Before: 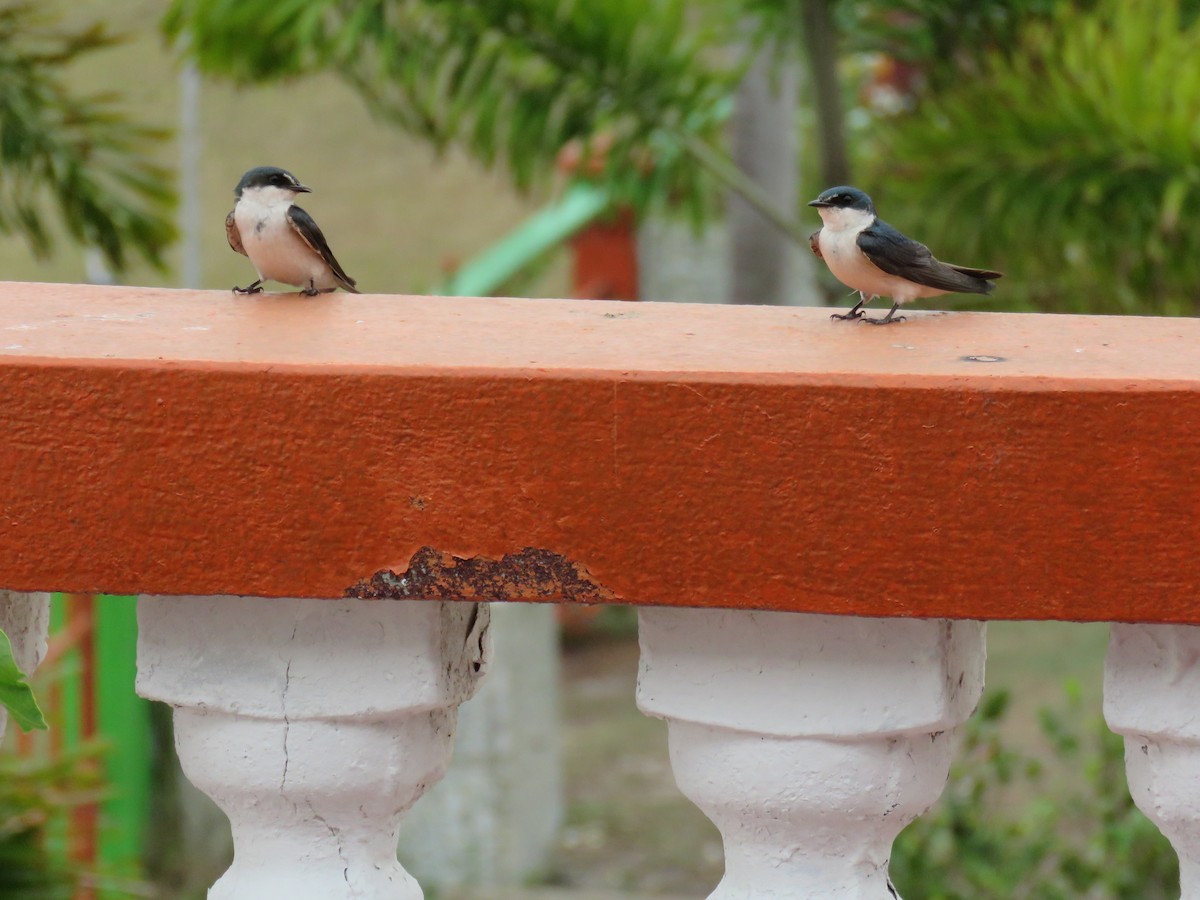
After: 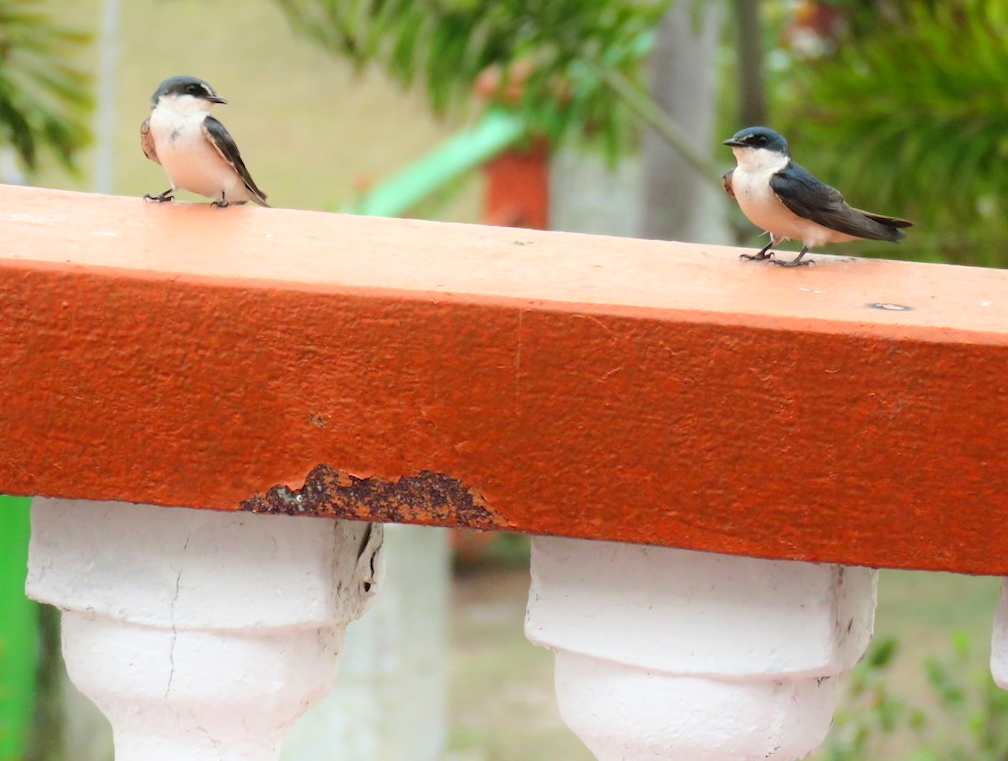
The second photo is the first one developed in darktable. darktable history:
color correction: highlights b* 0.014, saturation 1.11
sharpen: radius 2.922, amount 0.881, threshold 47.185
crop and rotate: angle -3.12°, left 5.246%, top 5.21%, right 4.748%, bottom 4.153%
exposure: exposure 0.514 EV, compensate highlight preservation false
shadows and highlights: shadows -89.22, highlights 91.07, soften with gaussian
